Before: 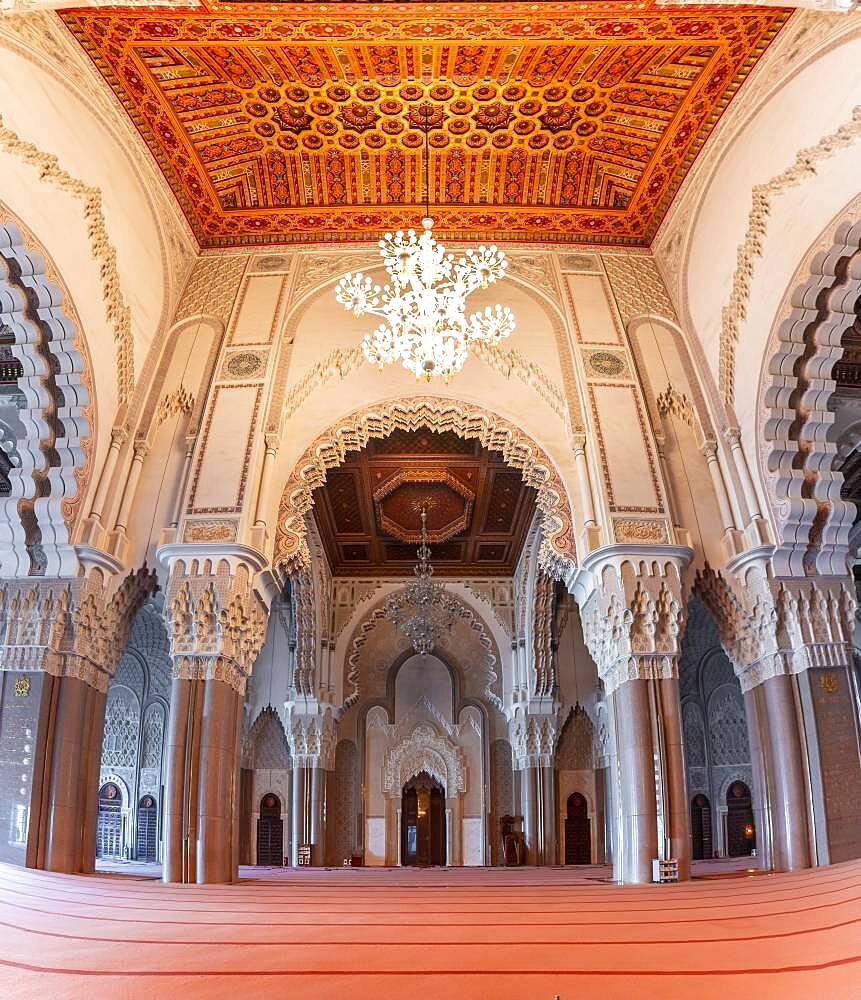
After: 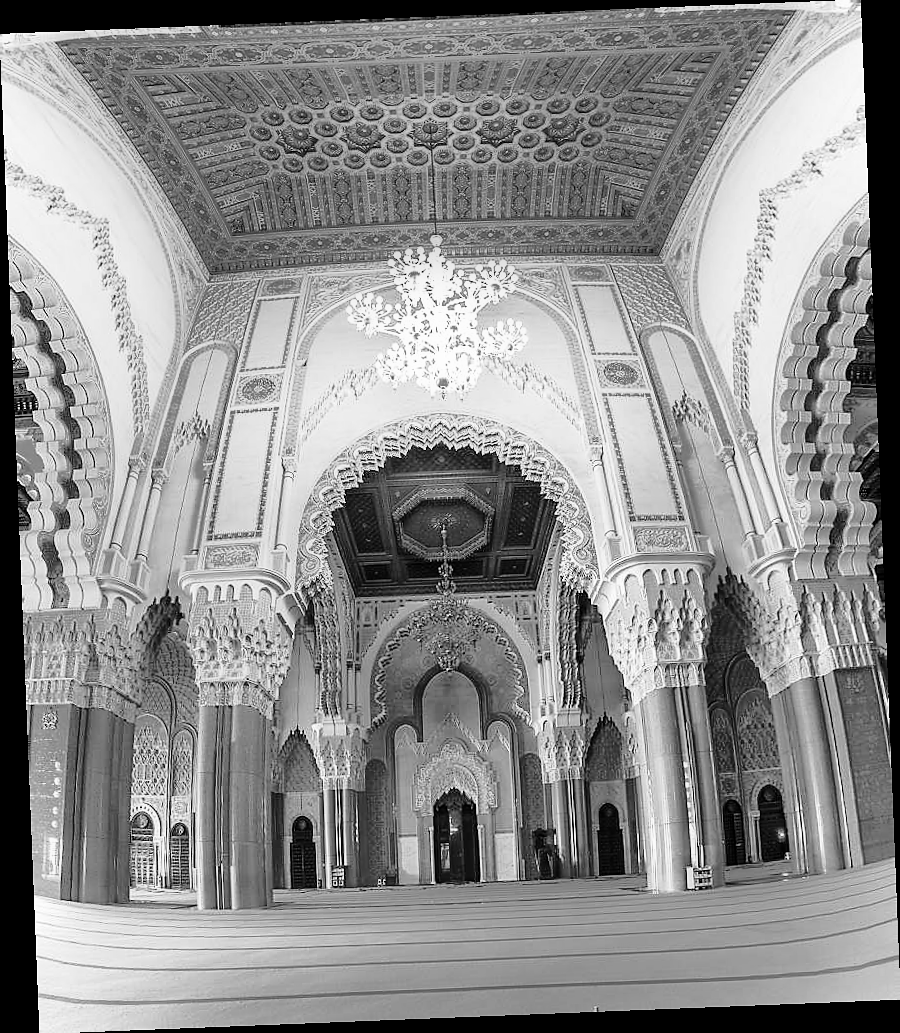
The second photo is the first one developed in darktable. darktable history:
base curve: curves: ch0 [(0, 0) (0.04, 0.03) (0.133, 0.232) (0.448, 0.748) (0.843, 0.968) (1, 1)], preserve colors none
sharpen: radius 1, threshold 1
shadows and highlights: shadows 40, highlights -60
velvia: on, module defaults
monochrome: size 1
rotate and perspective: rotation -2.29°, automatic cropping off
